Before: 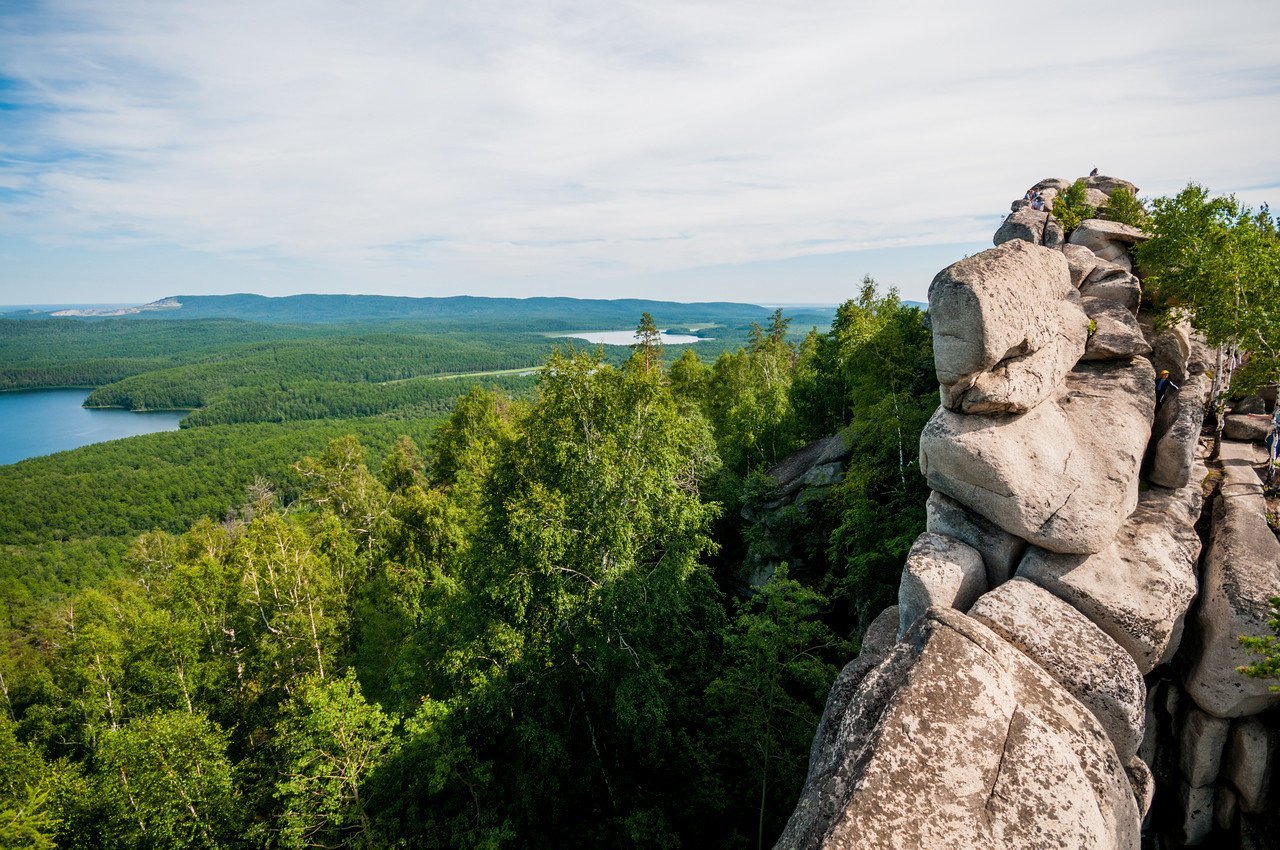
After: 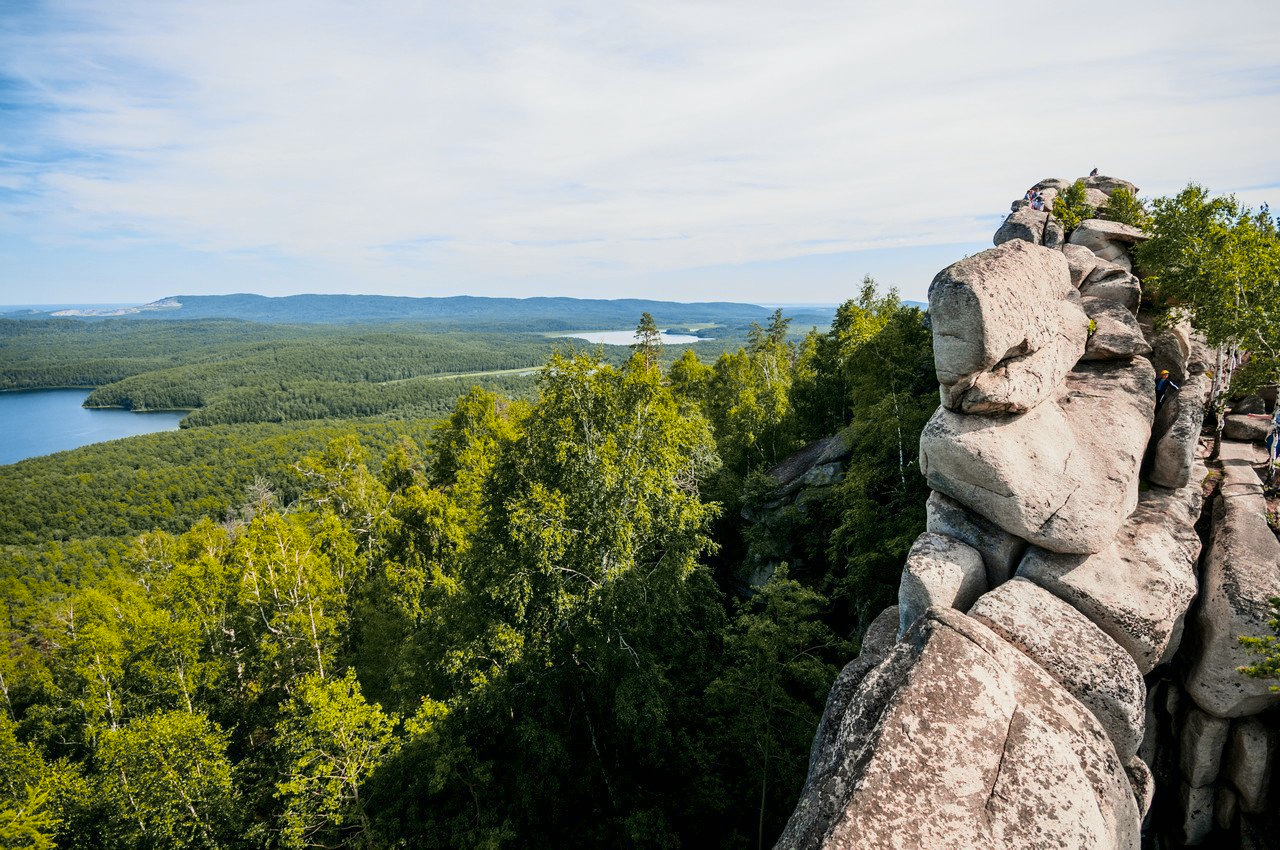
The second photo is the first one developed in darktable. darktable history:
tone curve: curves: ch0 [(0, 0) (0.23, 0.205) (0.486, 0.52) (0.822, 0.825) (0.994, 0.955)]; ch1 [(0, 0) (0.226, 0.261) (0.379, 0.442) (0.469, 0.472) (0.495, 0.495) (0.514, 0.504) (0.561, 0.568) (0.59, 0.612) (1, 1)]; ch2 [(0, 0) (0.269, 0.299) (0.459, 0.441) (0.498, 0.499) (0.523, 0.52) (0.586, 0.569) (0.635, 0.617) (0.659, 0.681) (0.718, 0.764) (1, 1)], color space Lab, independent channels, preserve colors none
exposure: exposure 0.085 EV, compensate highlight preservation false
tone equalizer: on, module defaults
